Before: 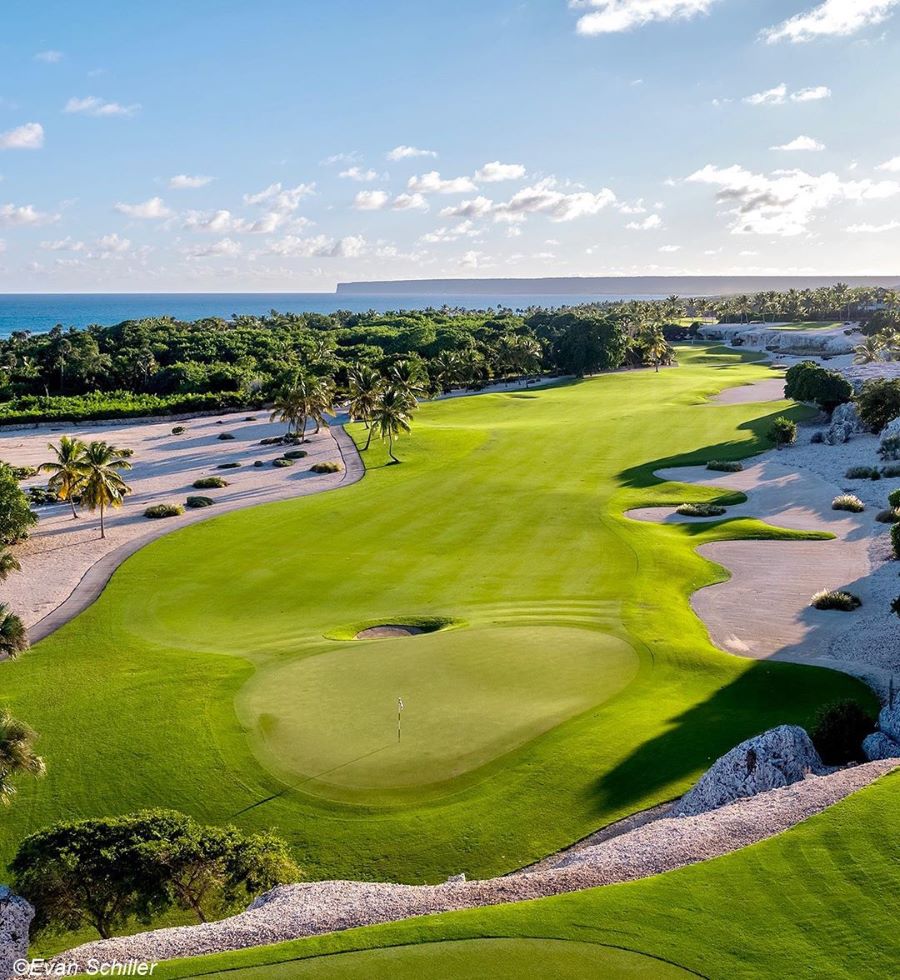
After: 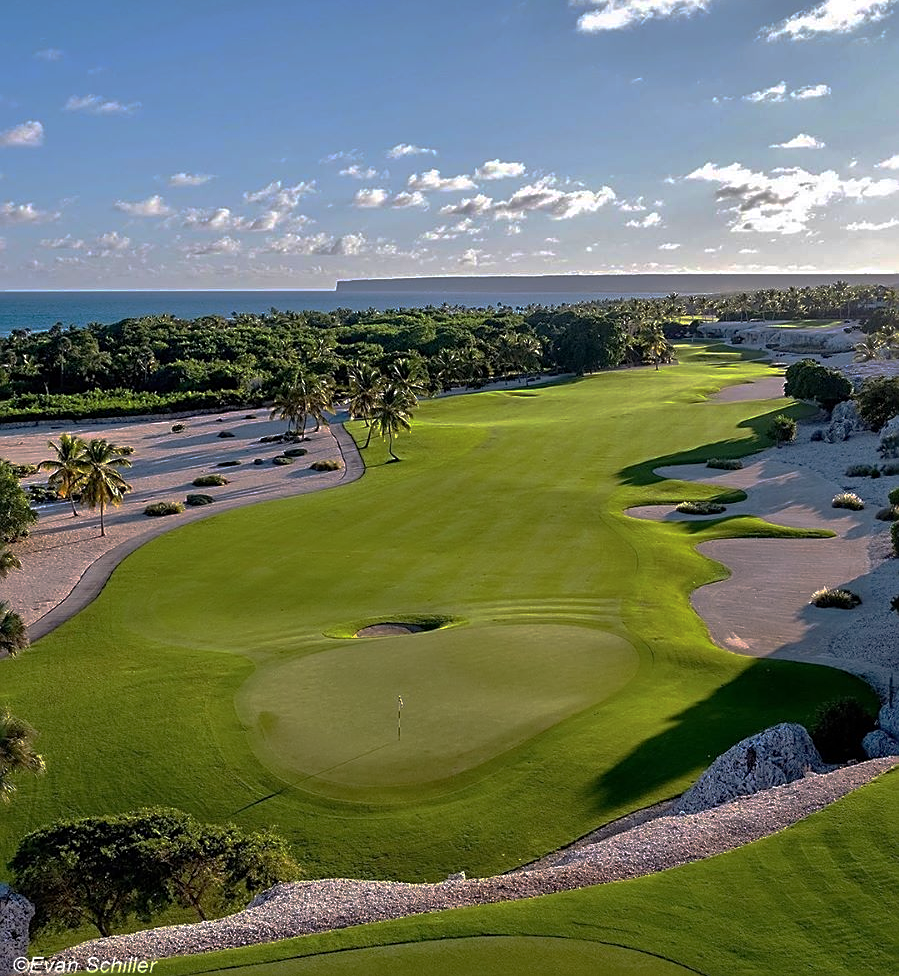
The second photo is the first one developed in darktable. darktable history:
sharpen: on, module defaults
crop: top 0.209%, bottom 0.154%
color correction: highlights a* 0.057, highlights b* -0.779
base curve: curves: ch0 [(0, 0) (0.841, 0.609) (1, 1)], preserve colors none
